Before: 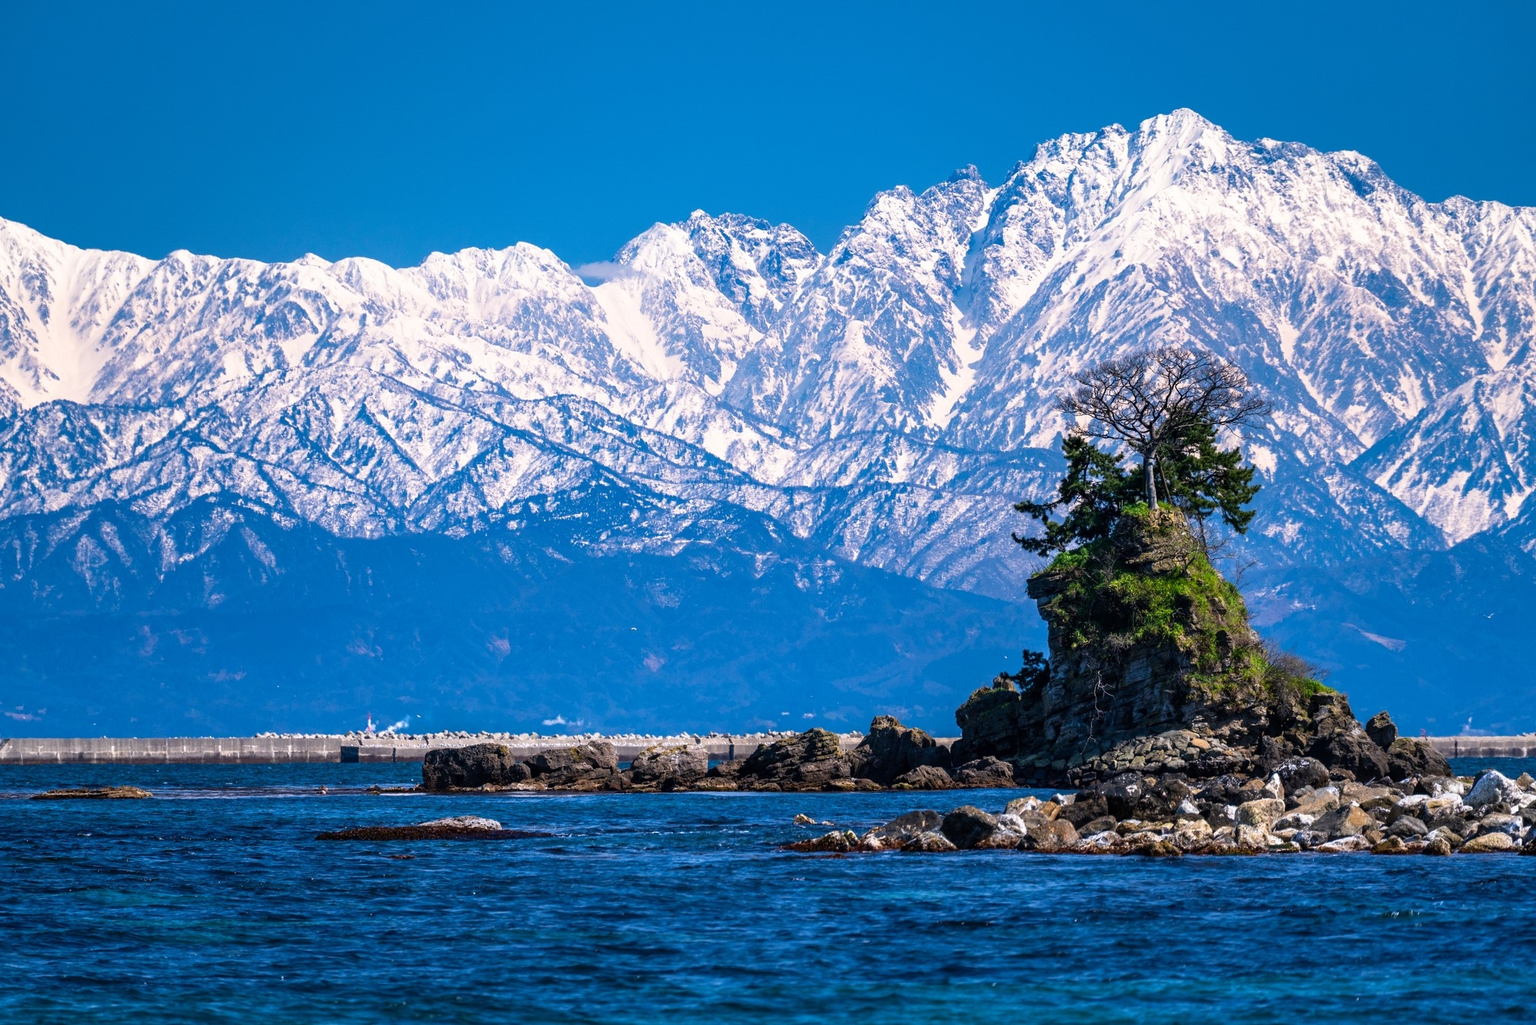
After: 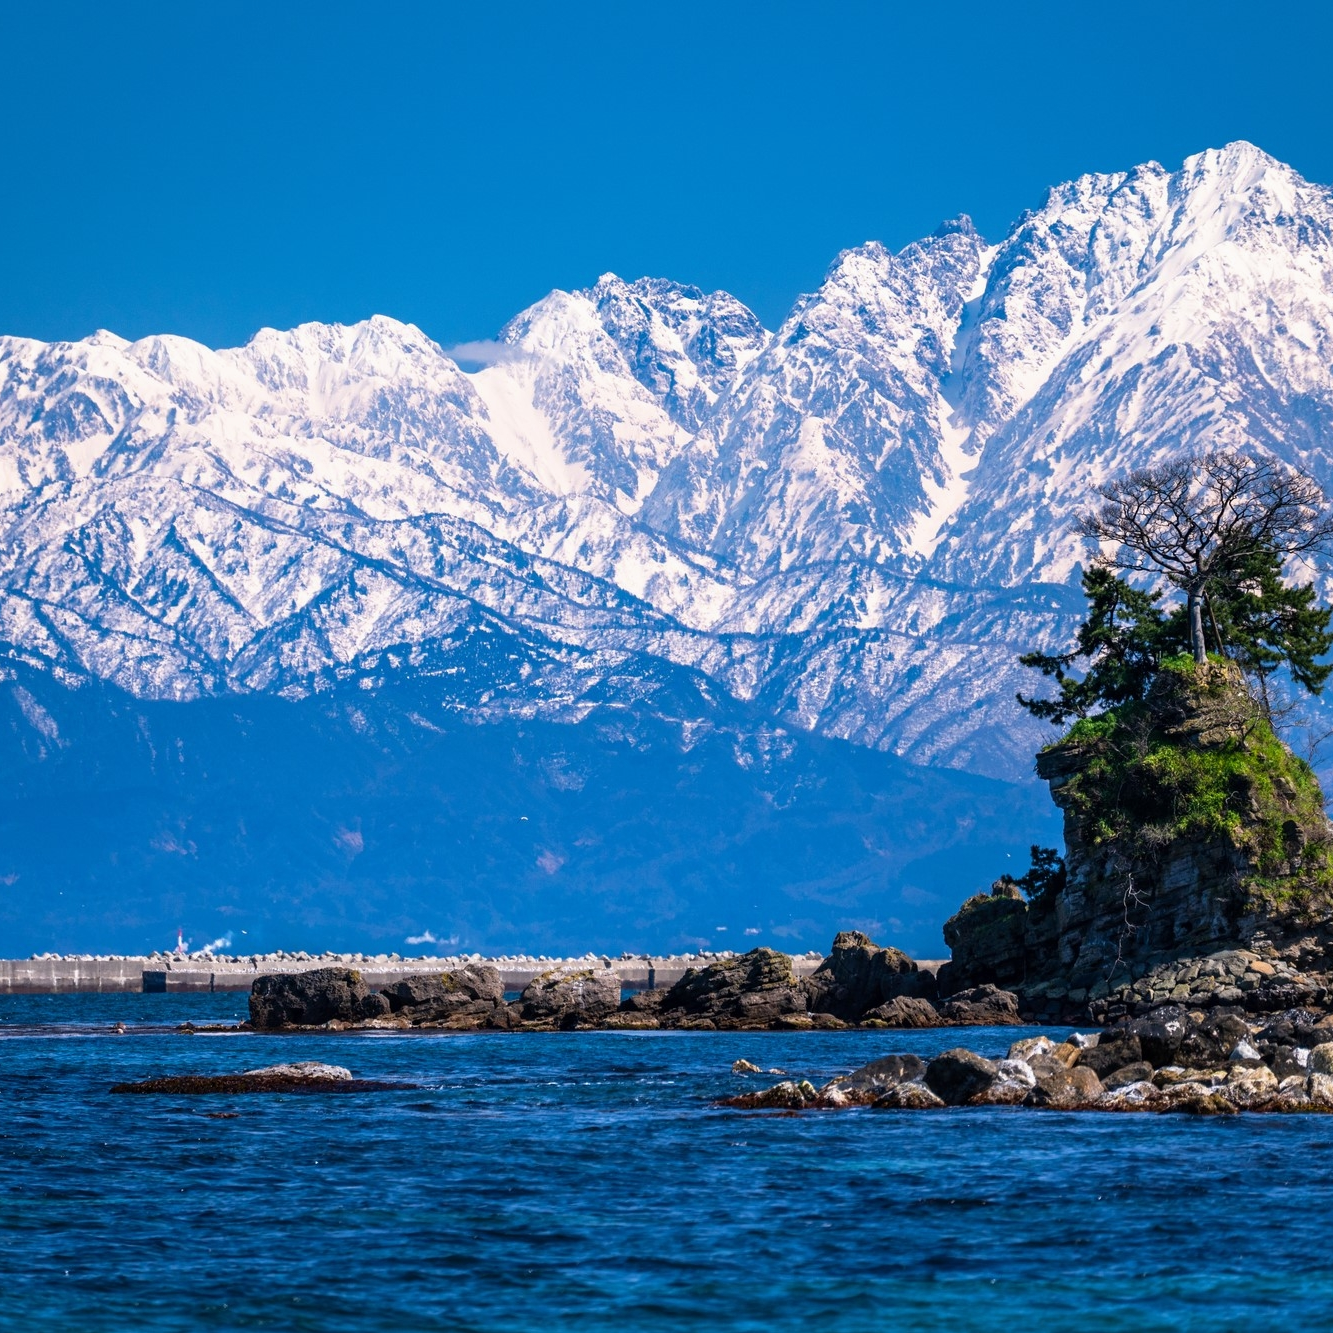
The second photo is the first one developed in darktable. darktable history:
crop and rotate: left 15.055%, right 18.278%
exposure: exposure -0.04 EV, compensate highlight preservation false
